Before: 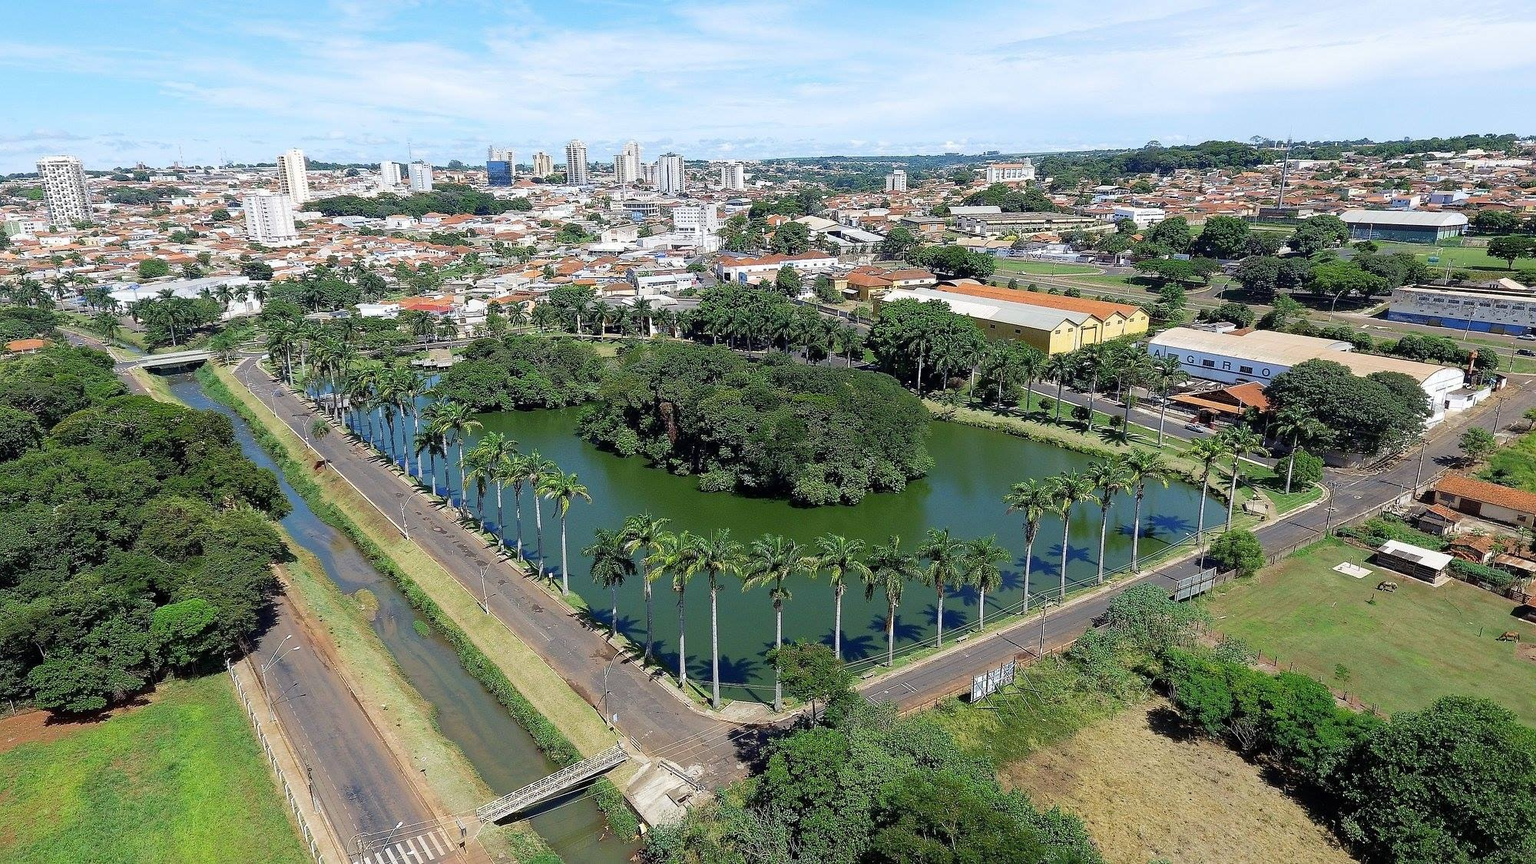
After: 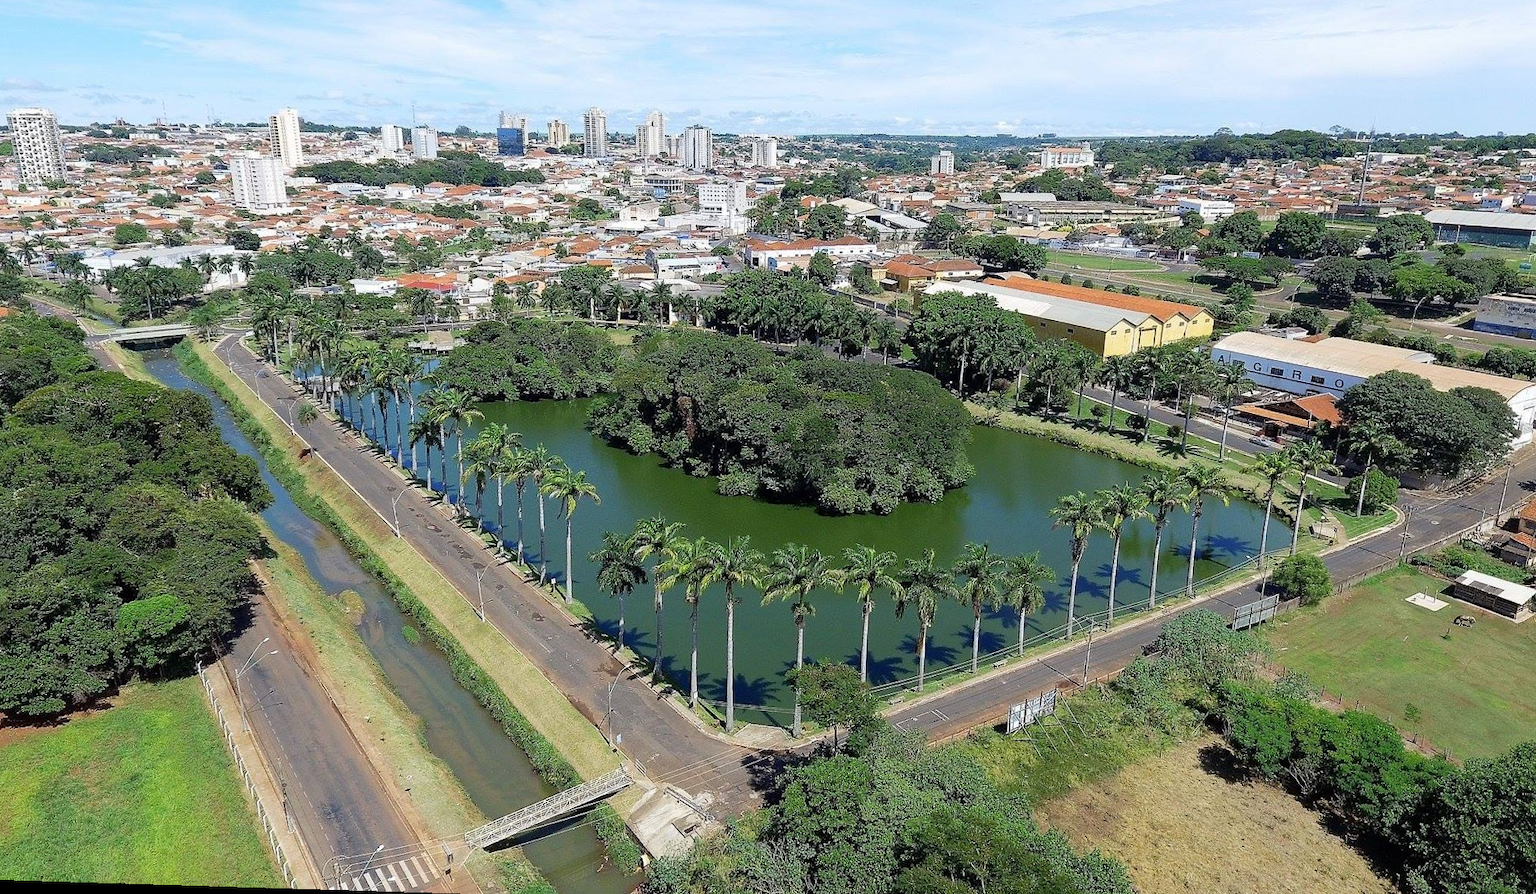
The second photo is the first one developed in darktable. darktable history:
crop: left 3.305%, top 6.436%, right 6.389%, bottom 3.258%
rotate and perspective: rotation 1.72°, automatic cropping off
